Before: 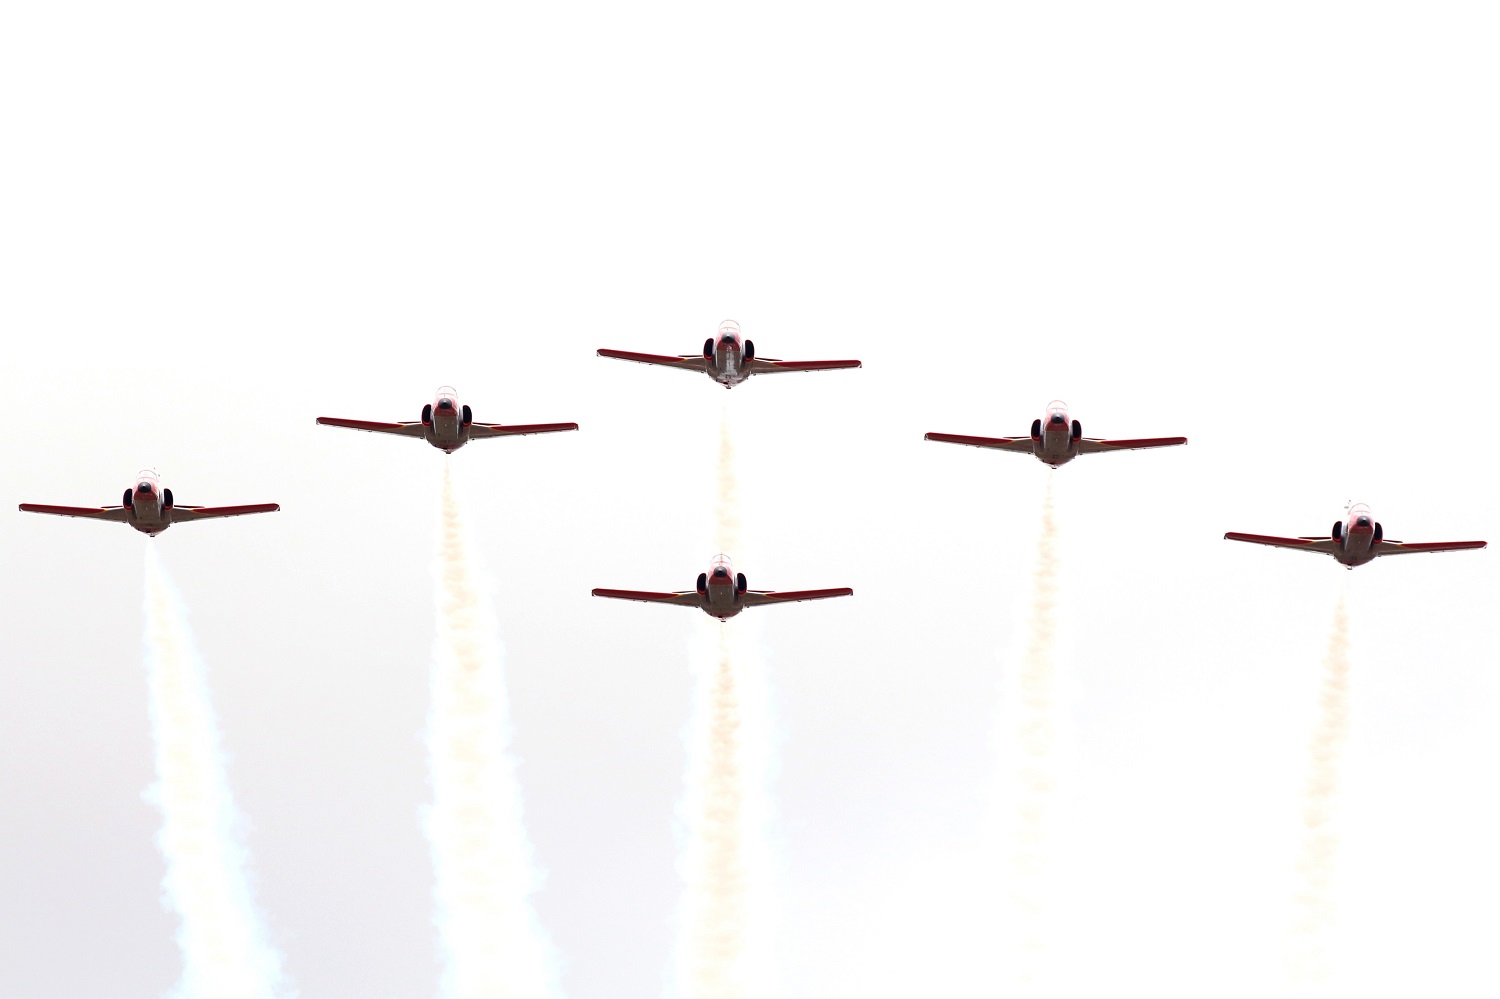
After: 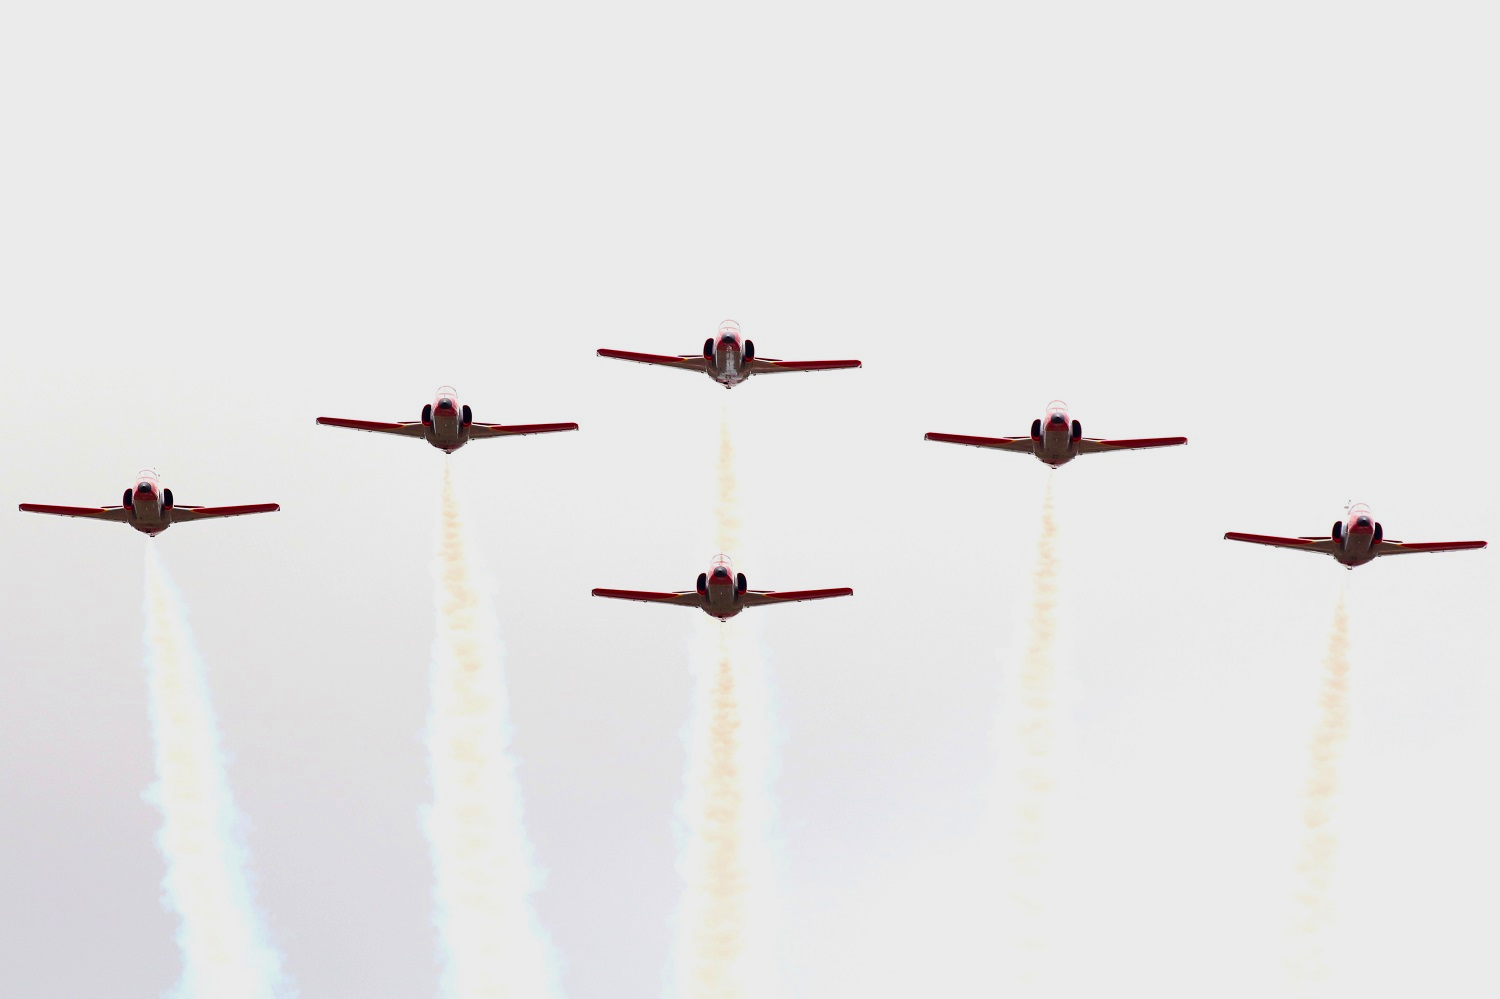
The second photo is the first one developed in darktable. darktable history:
exposure: exposure -0.25 EV, compensate highlight preservation false
contrast brightness saturation: brightness -0.027, saturation 0.363
